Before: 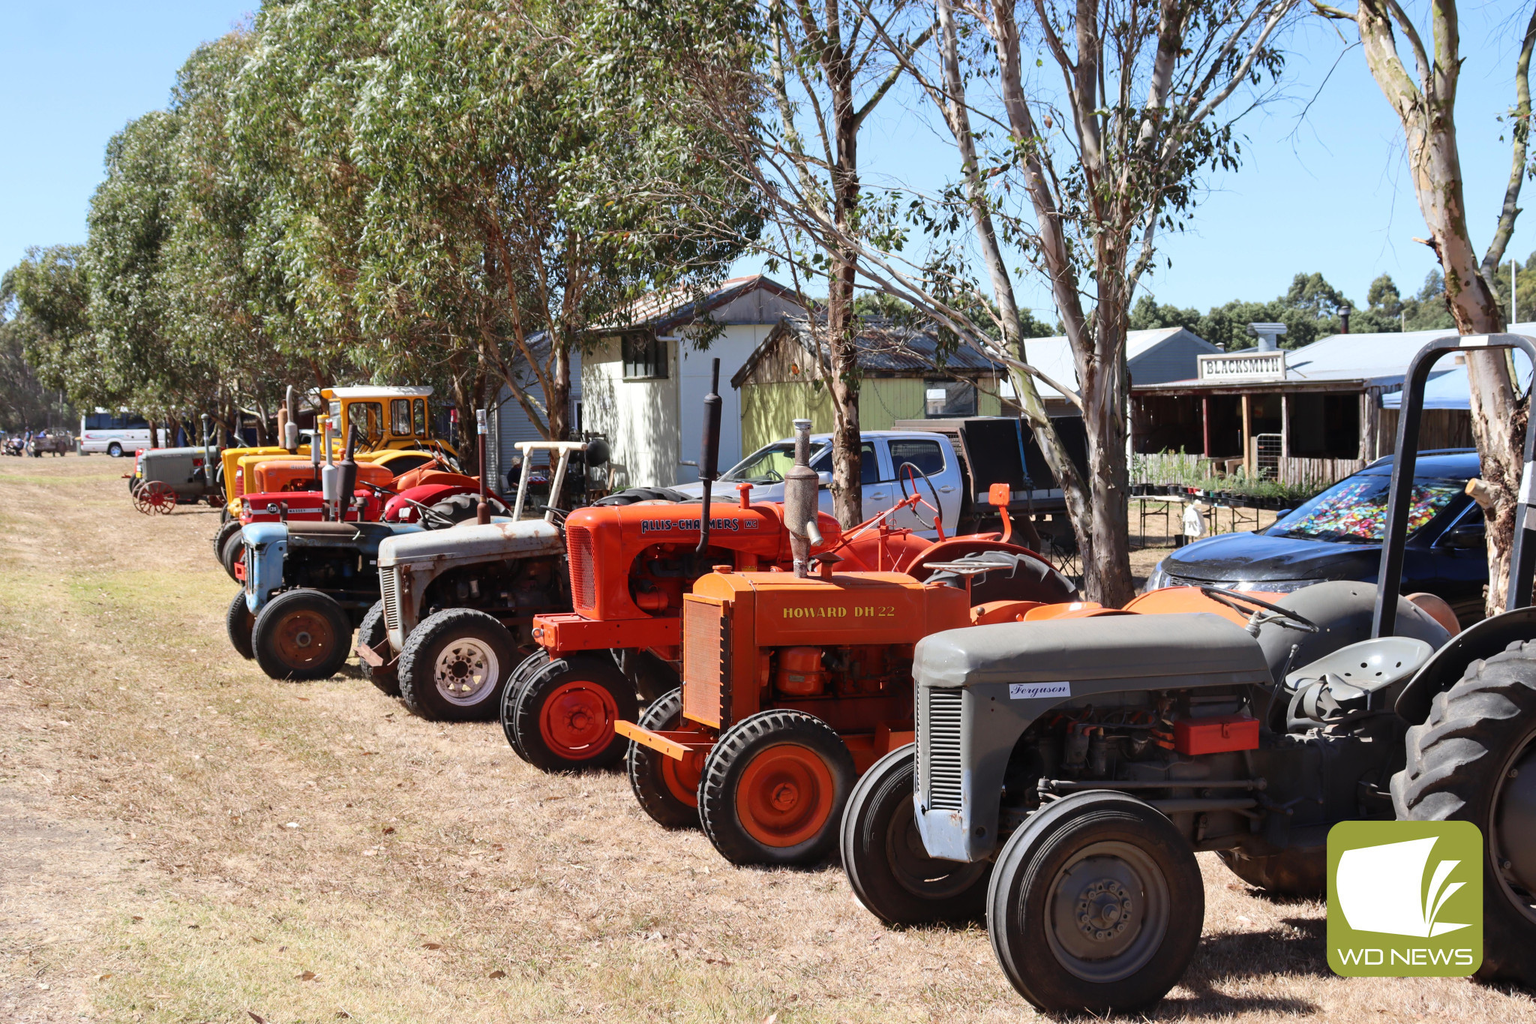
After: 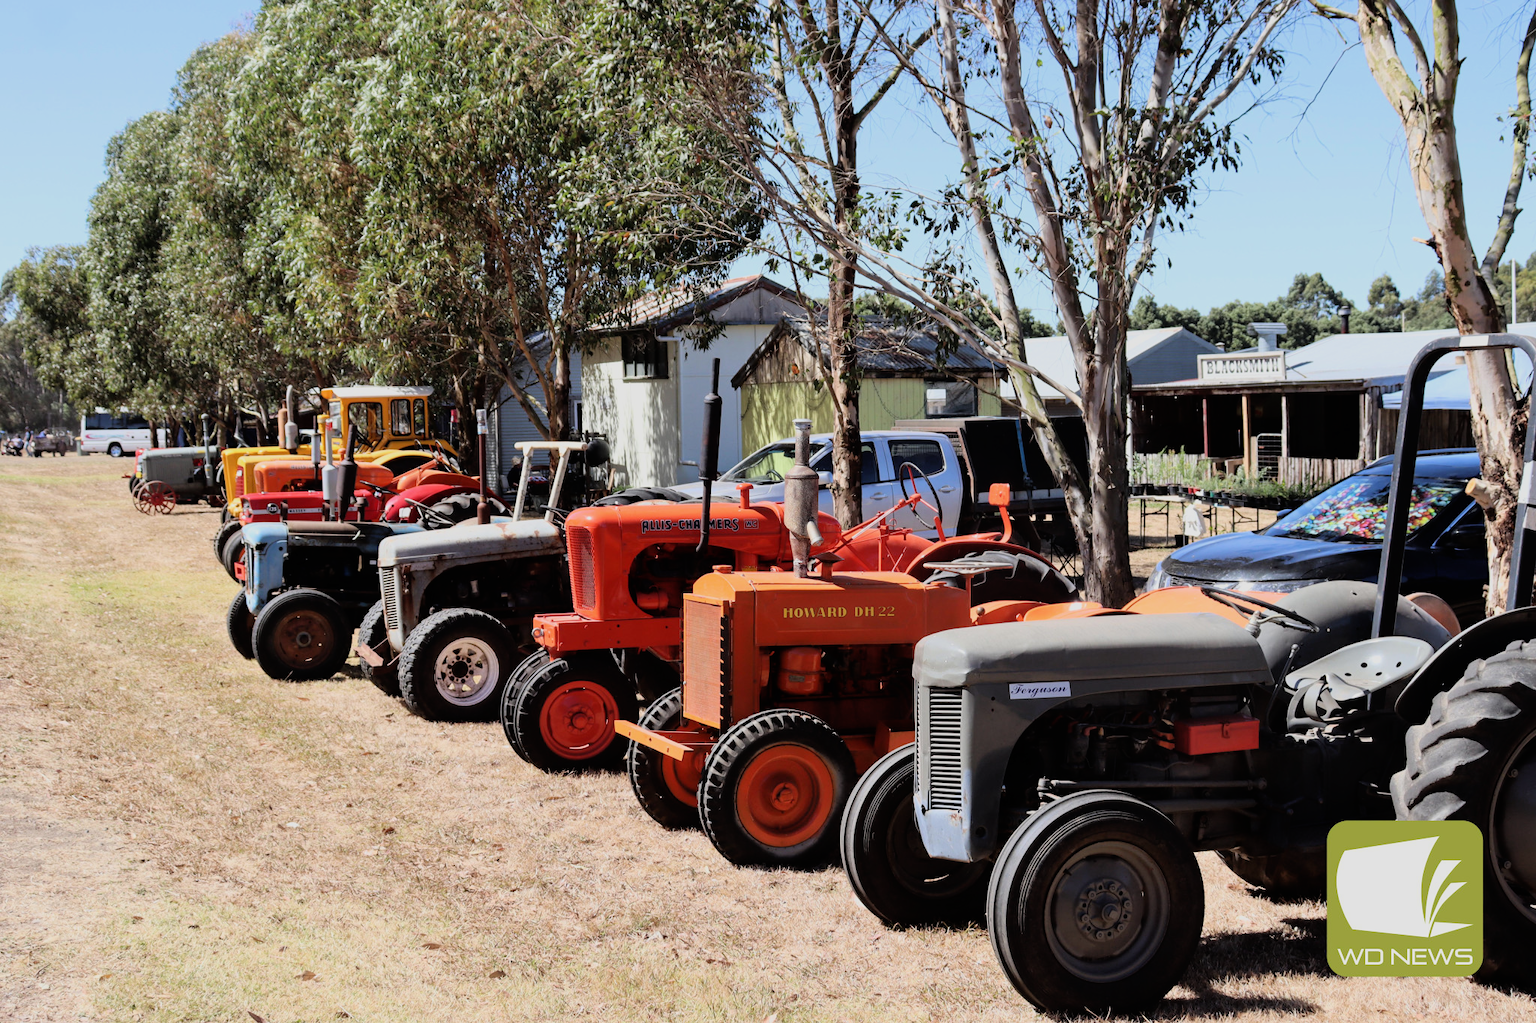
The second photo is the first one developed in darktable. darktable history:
filmic rgb: black relative exposure -11.86 EV, white relative exposure 5.41 EV, threshold 6 EV, hardness 4.48, latitude 50.1%, contrast 1.141, color science v5 (2021), contrast in shadows safe, contrast in highlights safe, enable highlight reconstruction true
